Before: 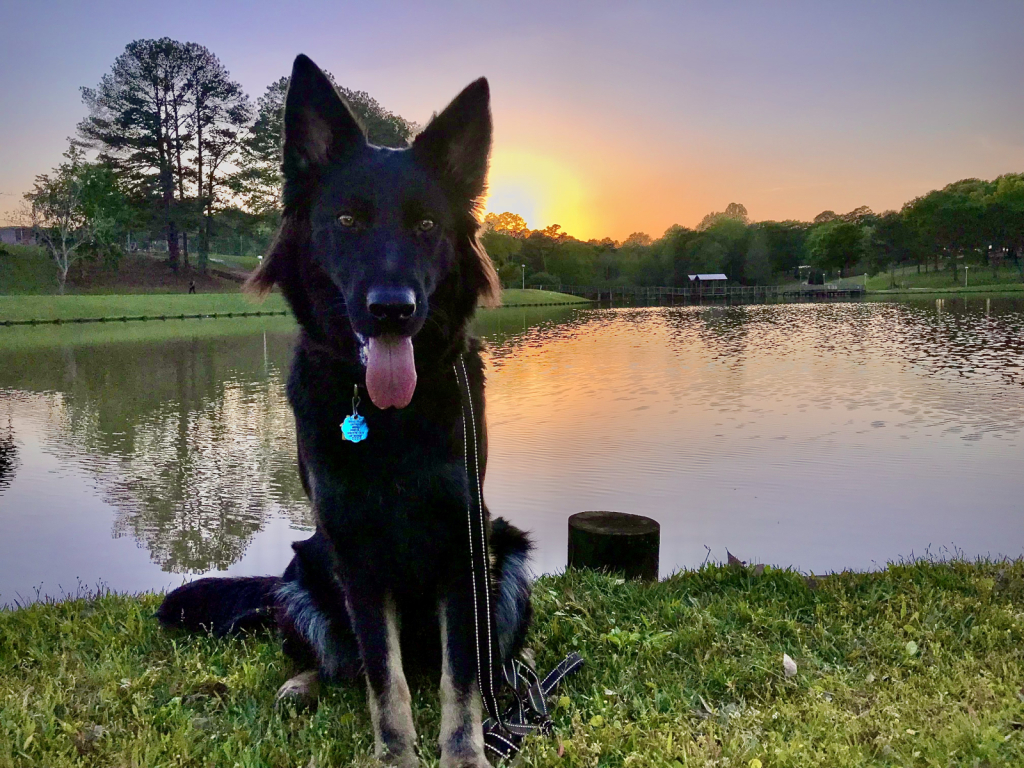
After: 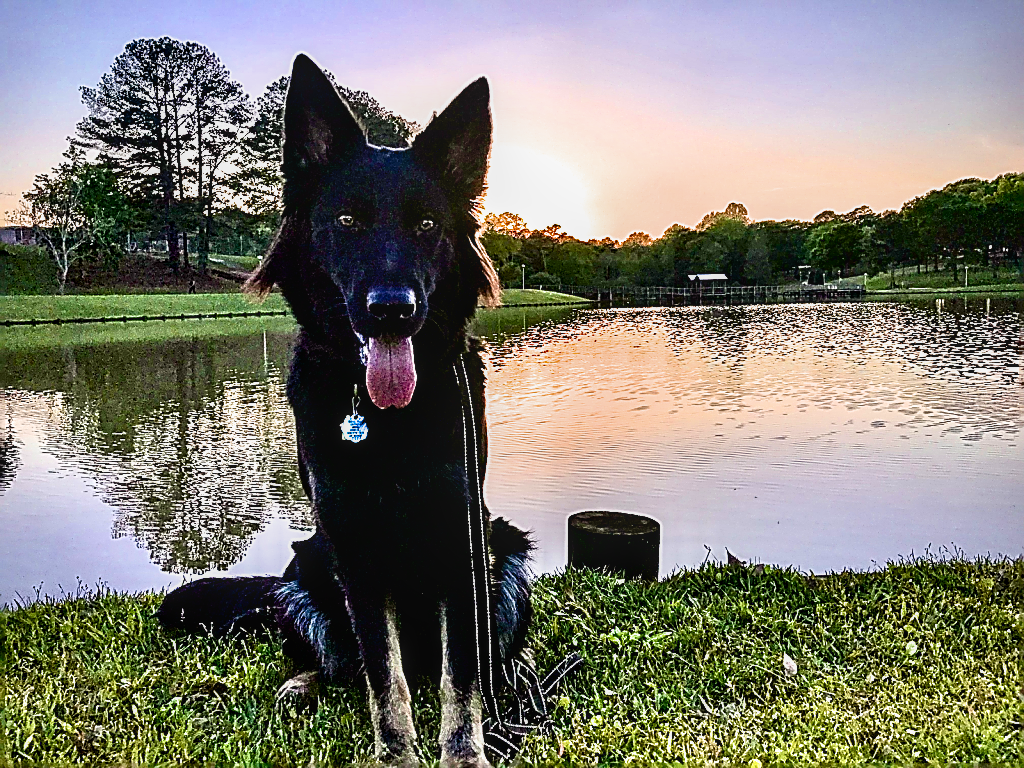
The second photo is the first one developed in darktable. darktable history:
contrast brightness saturation: contrast 0.12, brightness -0.12, saturation 0.2
exposure: black level correction 0.001, exposure 0.5 EV, compensate exposure bias true, compensate highlight preservation false
sharpen: amount 2
filmic rgb: white relative exposure 2.45 EV, hardness 6.33
local contrast: detail 130%
